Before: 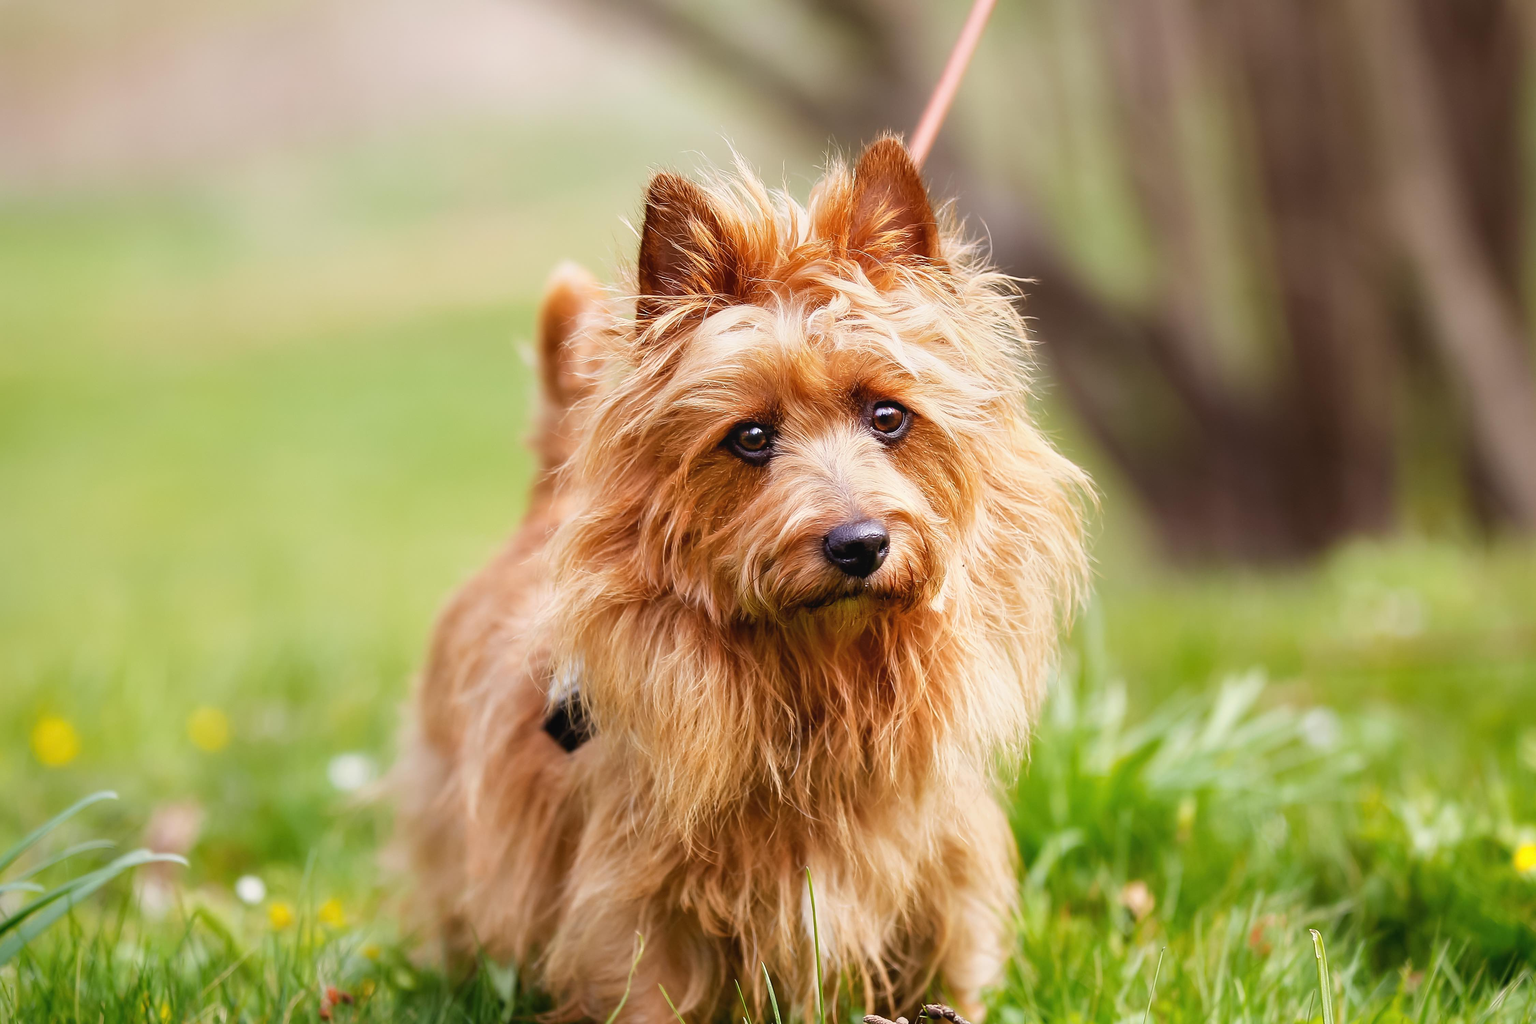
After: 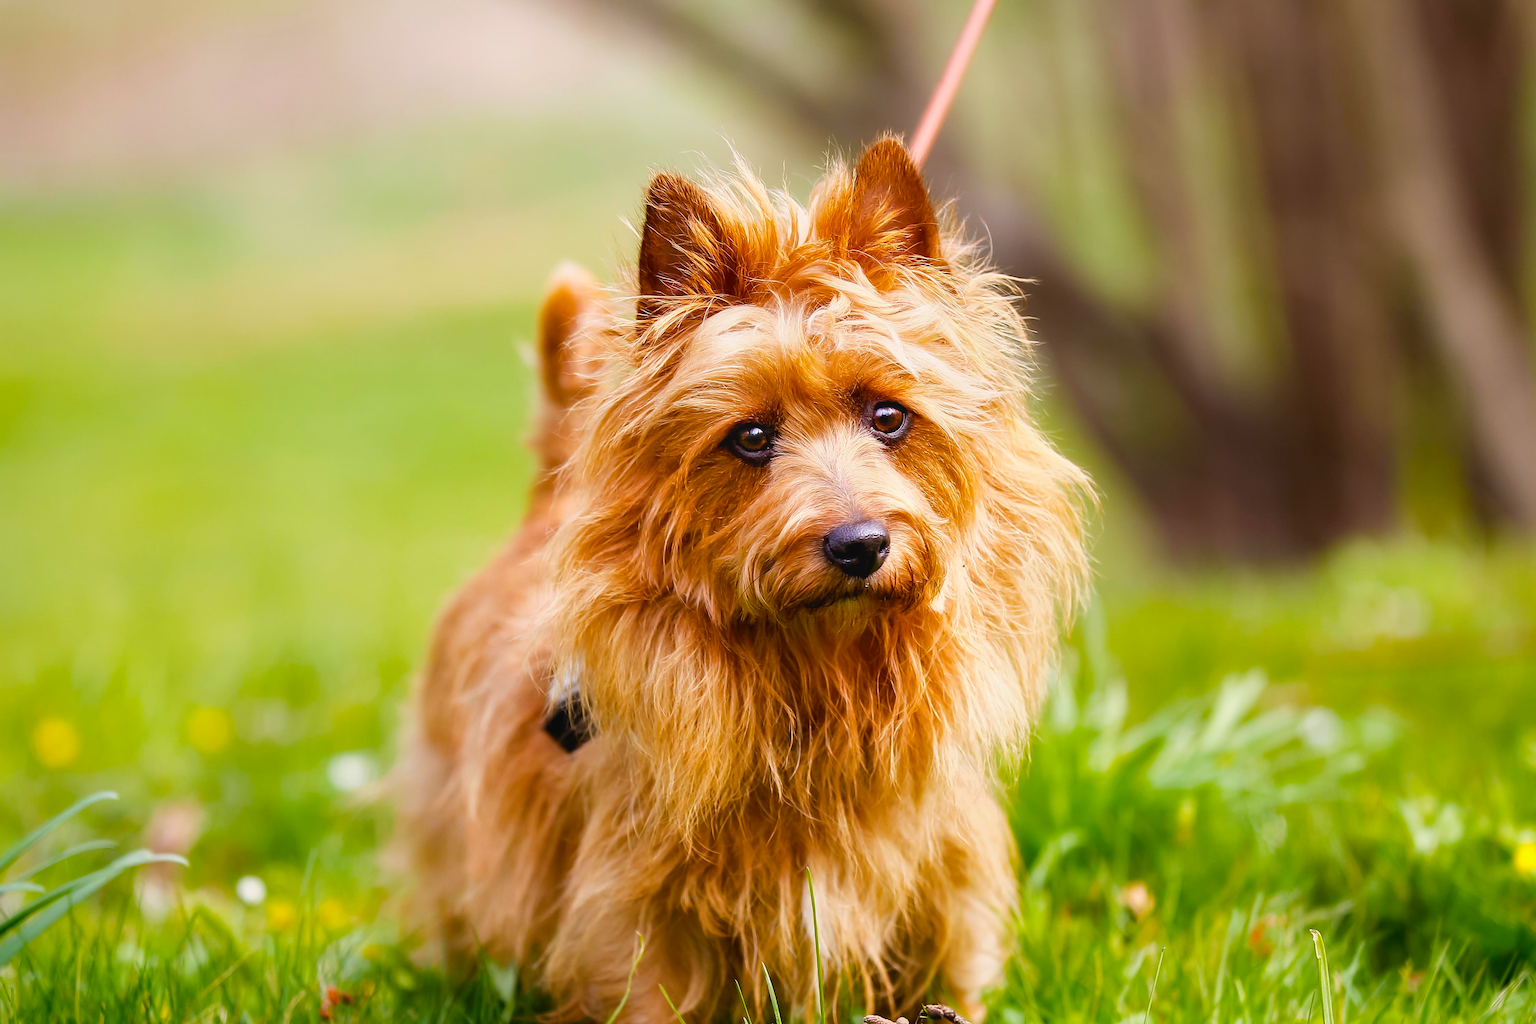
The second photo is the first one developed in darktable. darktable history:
color balance rgb: shadows lift › chroma 0.914%, shadows lift › hue 115.81°, perceptual saturation grading › global saturation 25.301%, global vibrance 20%
